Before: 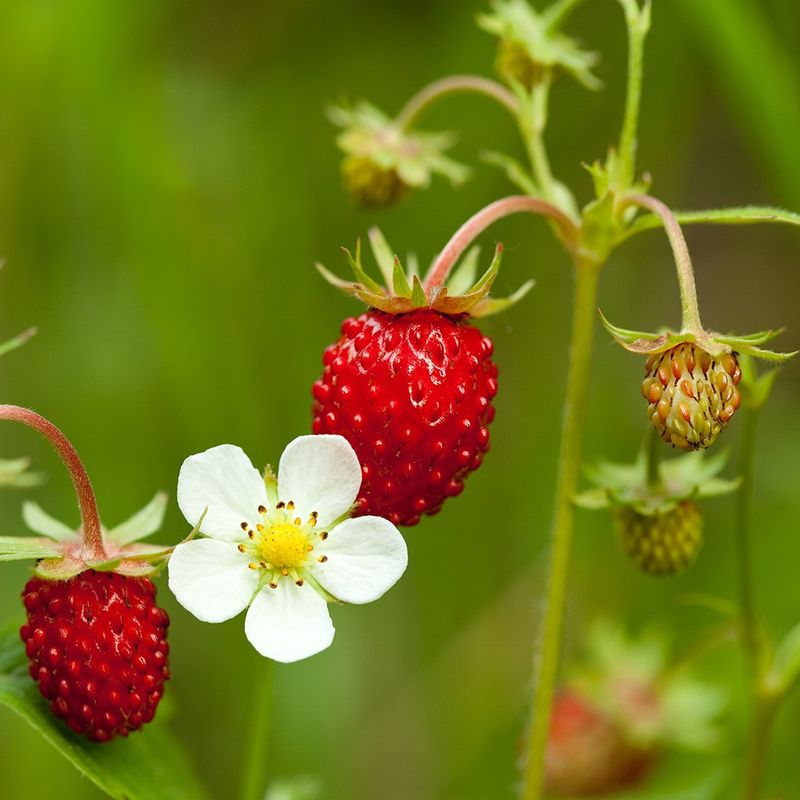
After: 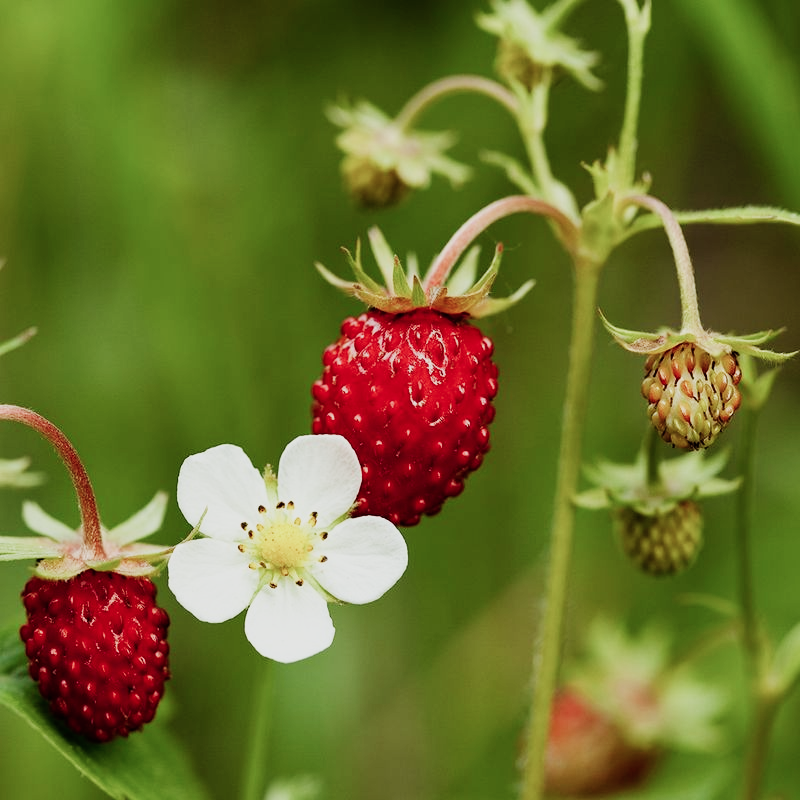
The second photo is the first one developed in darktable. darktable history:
sigmoid: contrast 1.8, skew -0.2, preserve hue 0%, red attenuation 0.1, red rotation 0.035, green attenuation 0.1, green rotation -0.017, blue attenuation 0.15, blue rotation -0.052, base primaries Rec2020
color balance: input saturation 80.07%
